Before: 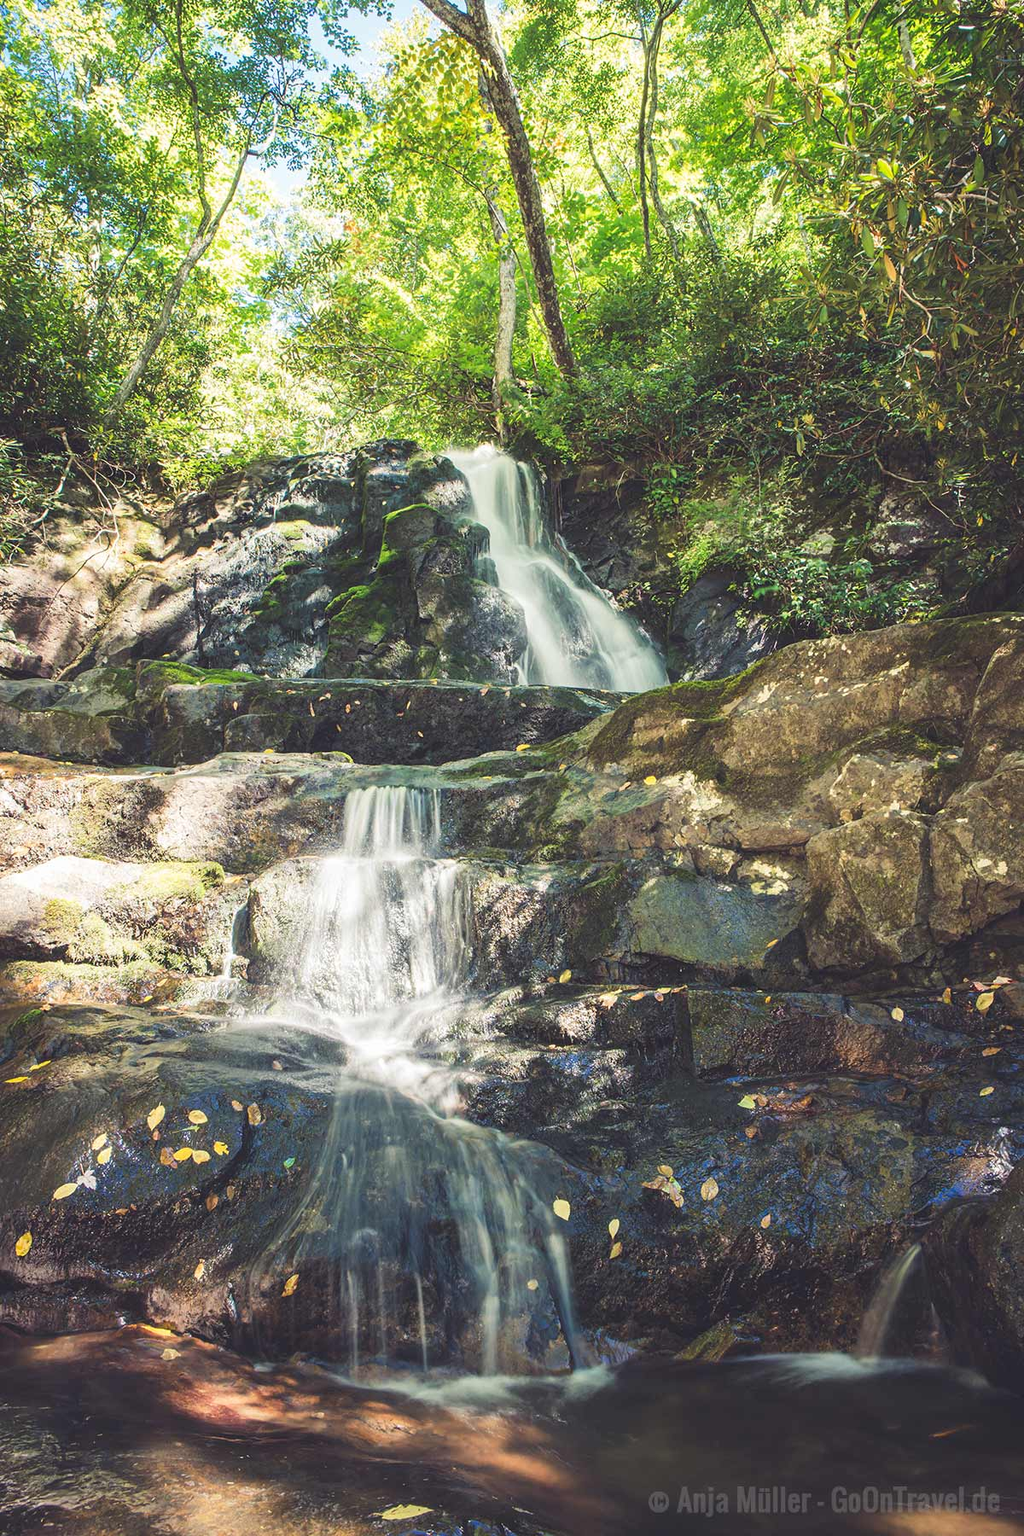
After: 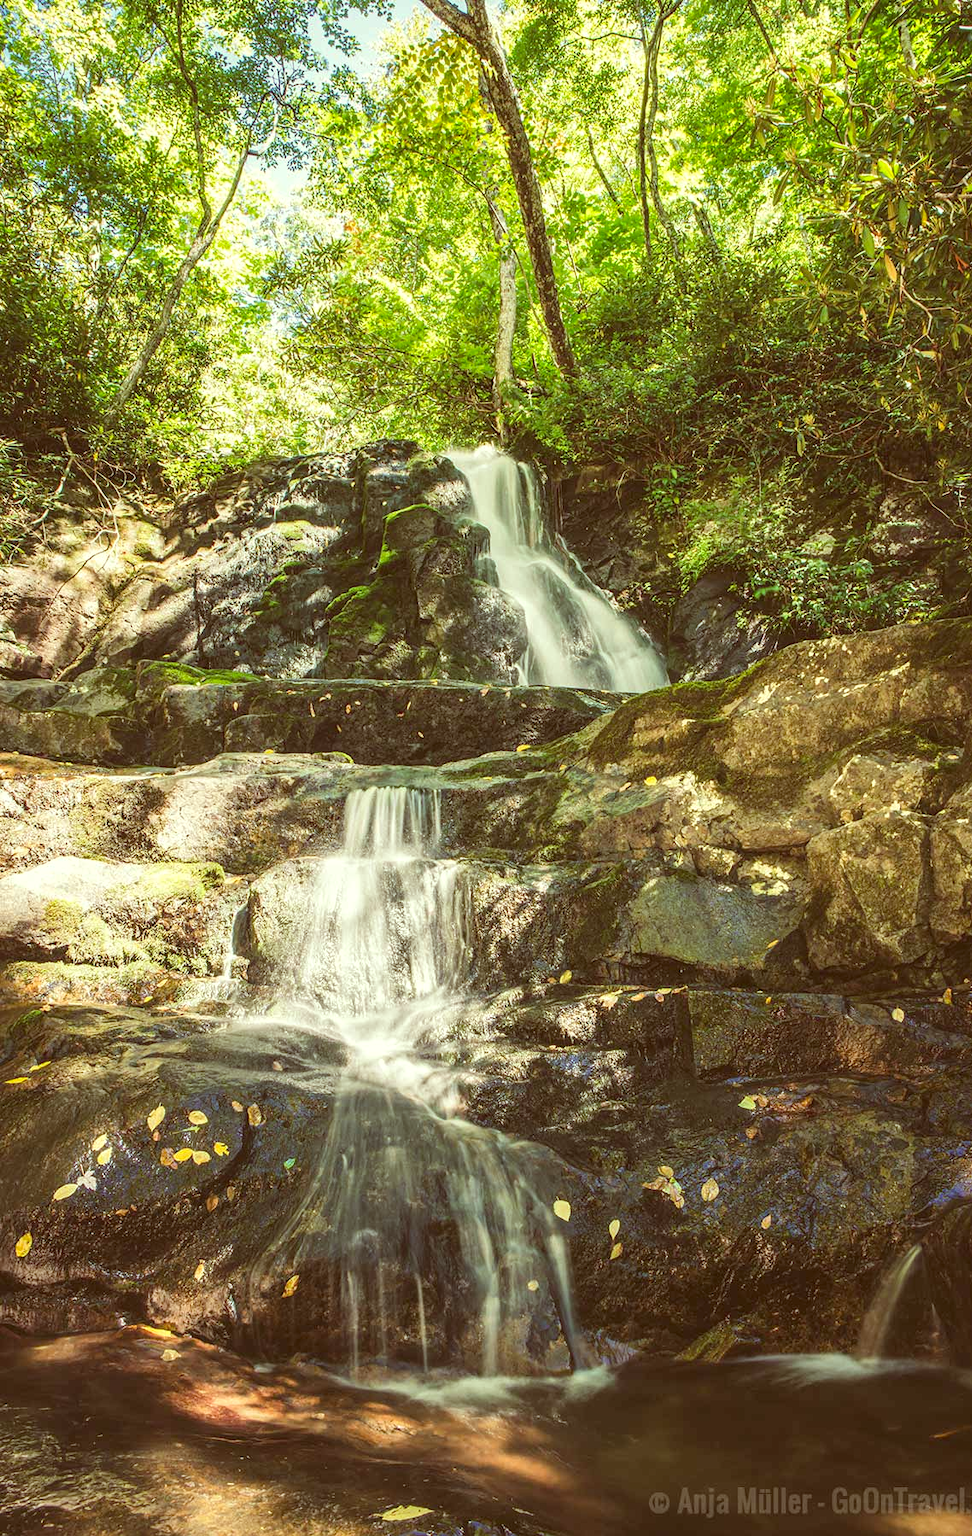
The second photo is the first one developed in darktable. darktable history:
local contrast: on, module defaults
color correction: highlights a* -5.16, highlights b* 9.8, shadows a* 9.95, shadows b* 24.4
crop and rotate: left 0%, right 5.078%
